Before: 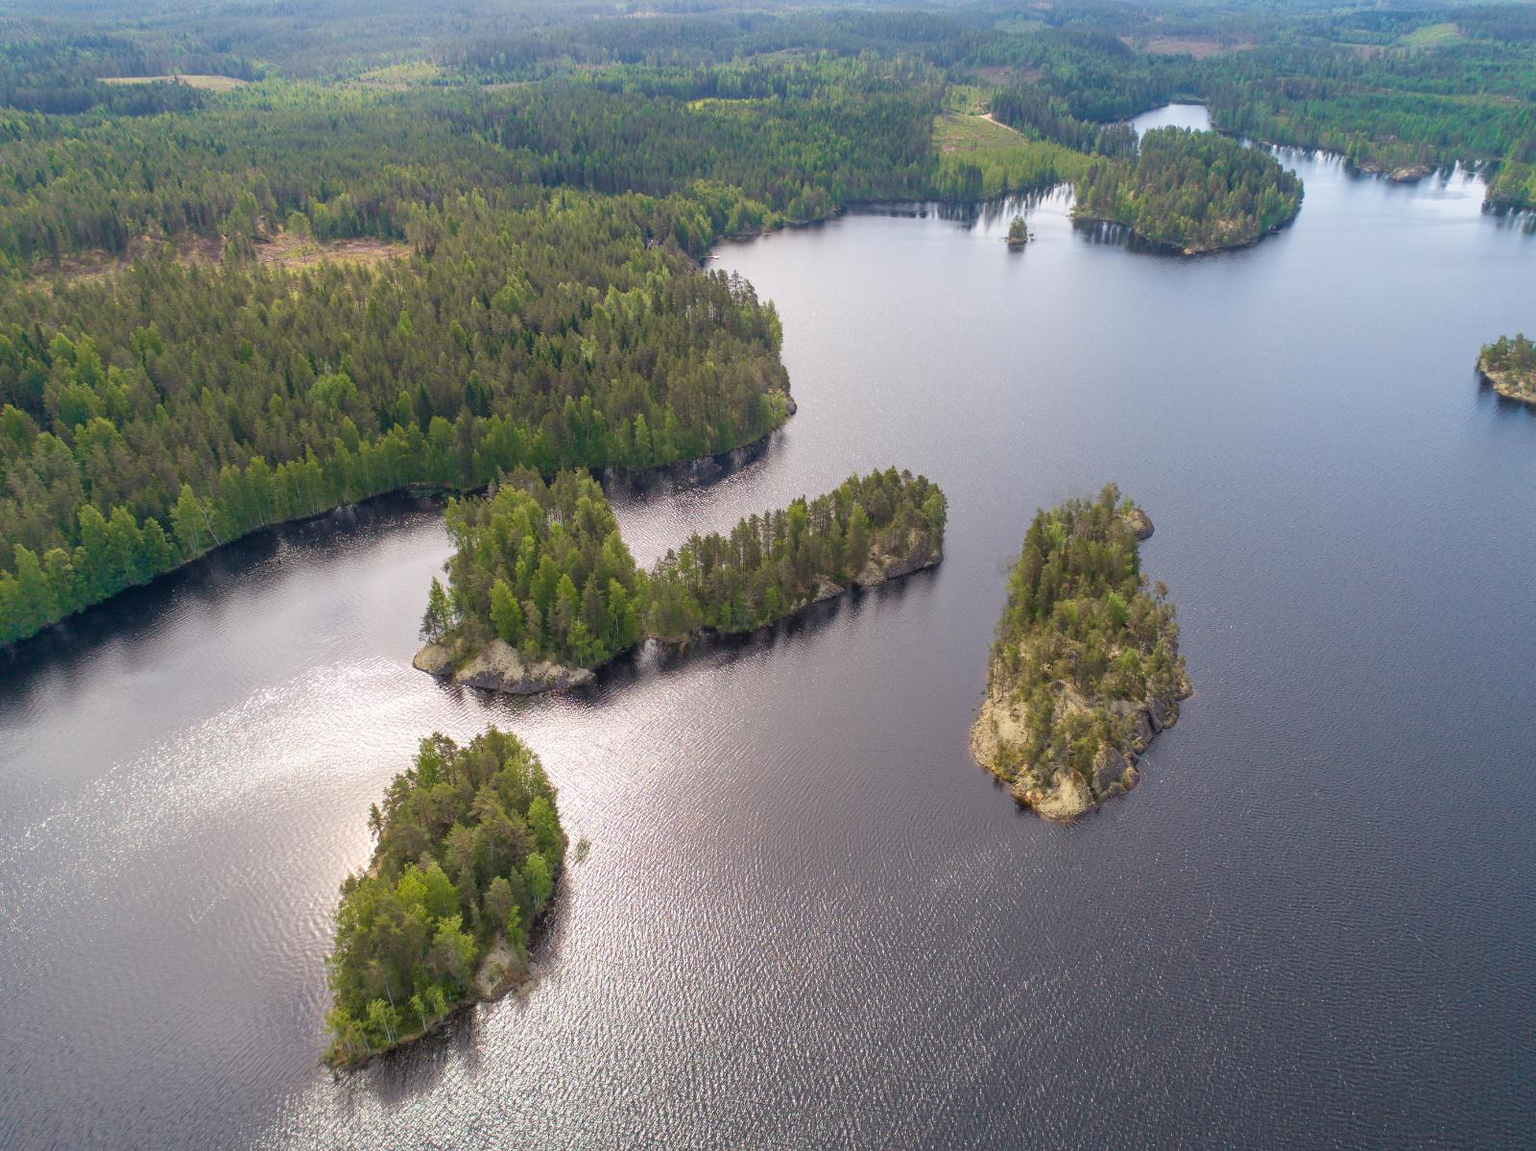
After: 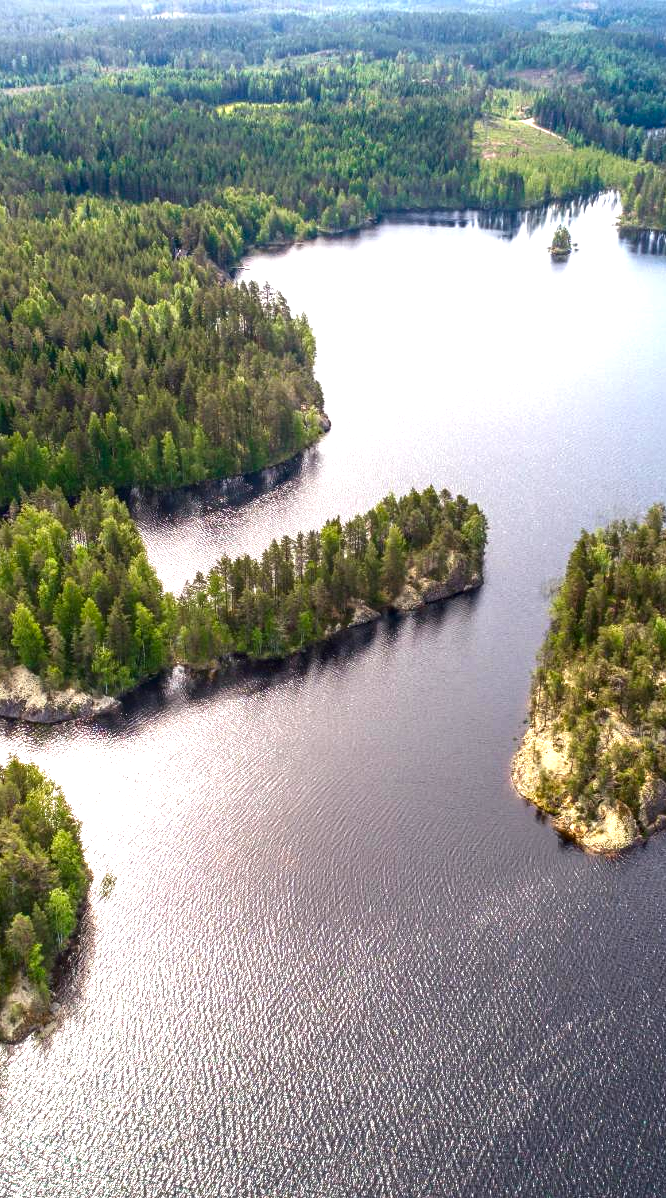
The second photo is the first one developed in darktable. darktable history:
contrast brightness saturation: contrast 0.1, brightness -0.26, saturation 0.14
crop: left 31.229%, right 27.105%
exposure: black level correction 0, exposure 1 EV, compensate exposure bias true, compensate highlight preservation false
local contrast: detail 130%
